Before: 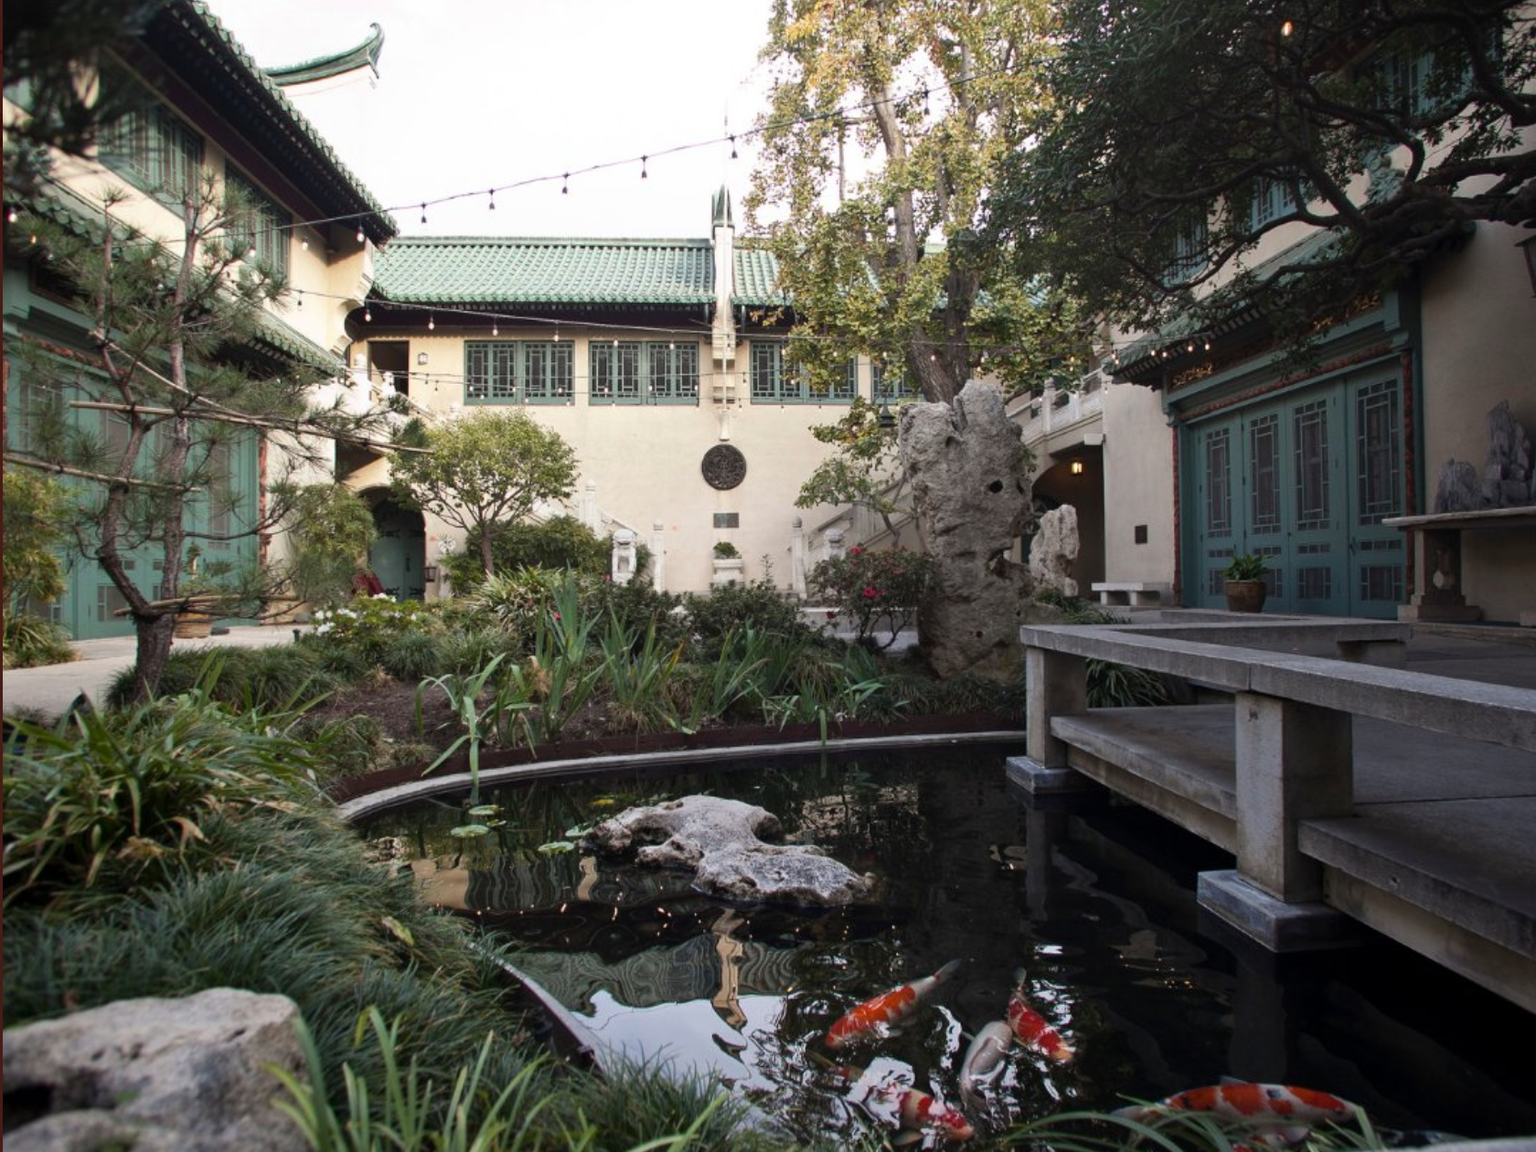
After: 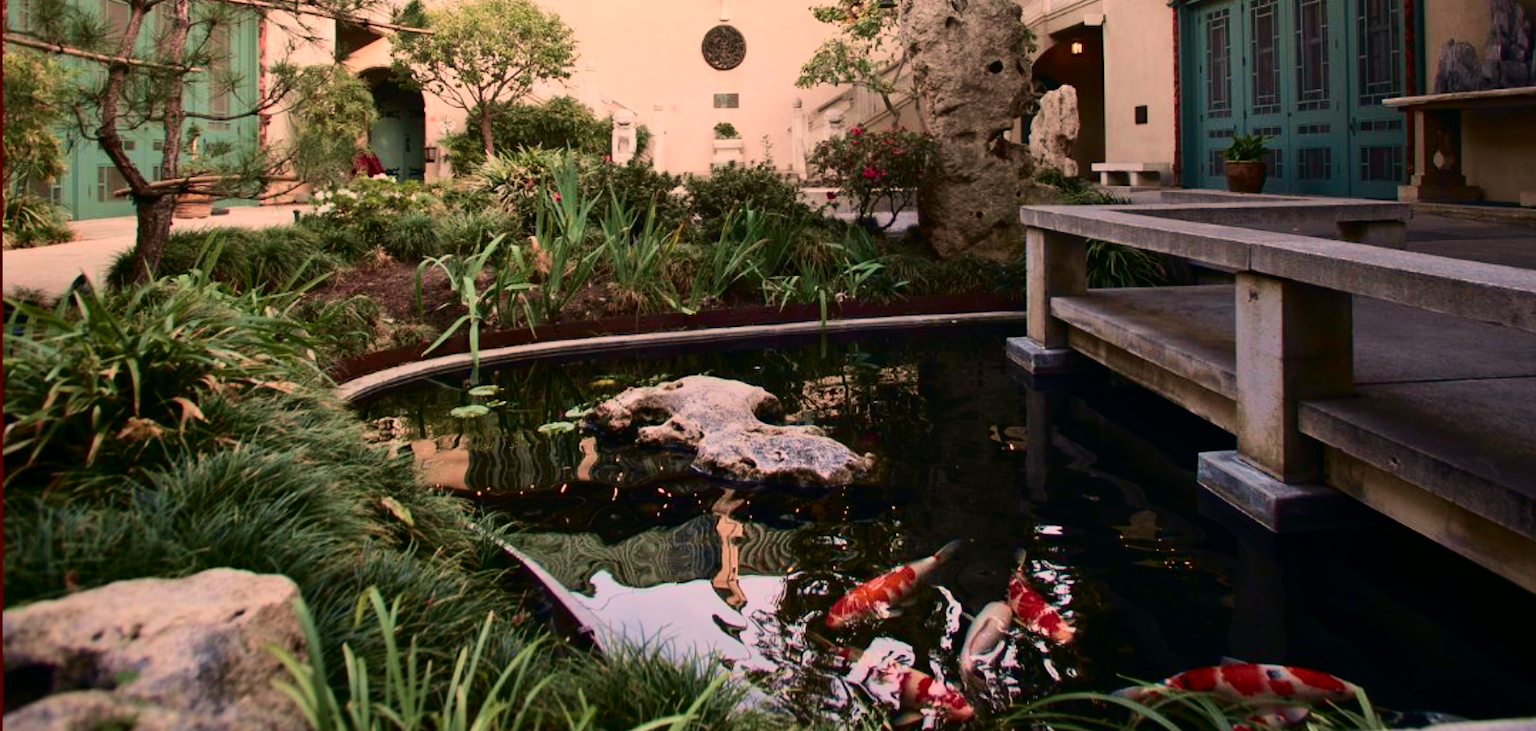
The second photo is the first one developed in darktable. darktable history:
crop and rotate: top 36.435%
tone curve: curves: ch0 [(0, 0) (0.128, 0.068) (0.292, 0.274) (0.453, 0.507) (0.653, 0.717) (0.785, 0.817) (0.995, 0.917)]; ch1 [(0, 0) (0.384, 0.365) (0.463, 0.447) (0.486, 0.474) (0.503, 0.497) (0.52, 0.525) (0.559, 0.591) (0.583, 0.623) (0.672, 0.699) (0.766, 0.773) (1, 1)]; ch2 [(0, 0) (0.374, 0.344) (0.446, 0.443) (0.501, 0.5) (0.527, 0.549) (0.565, 0.582) (0.624, 0.632) (1, 1)], color space Lab, independent channels, preserve colors none
white balance: red 1.127, blue 0.943
velvia: strength 15%
